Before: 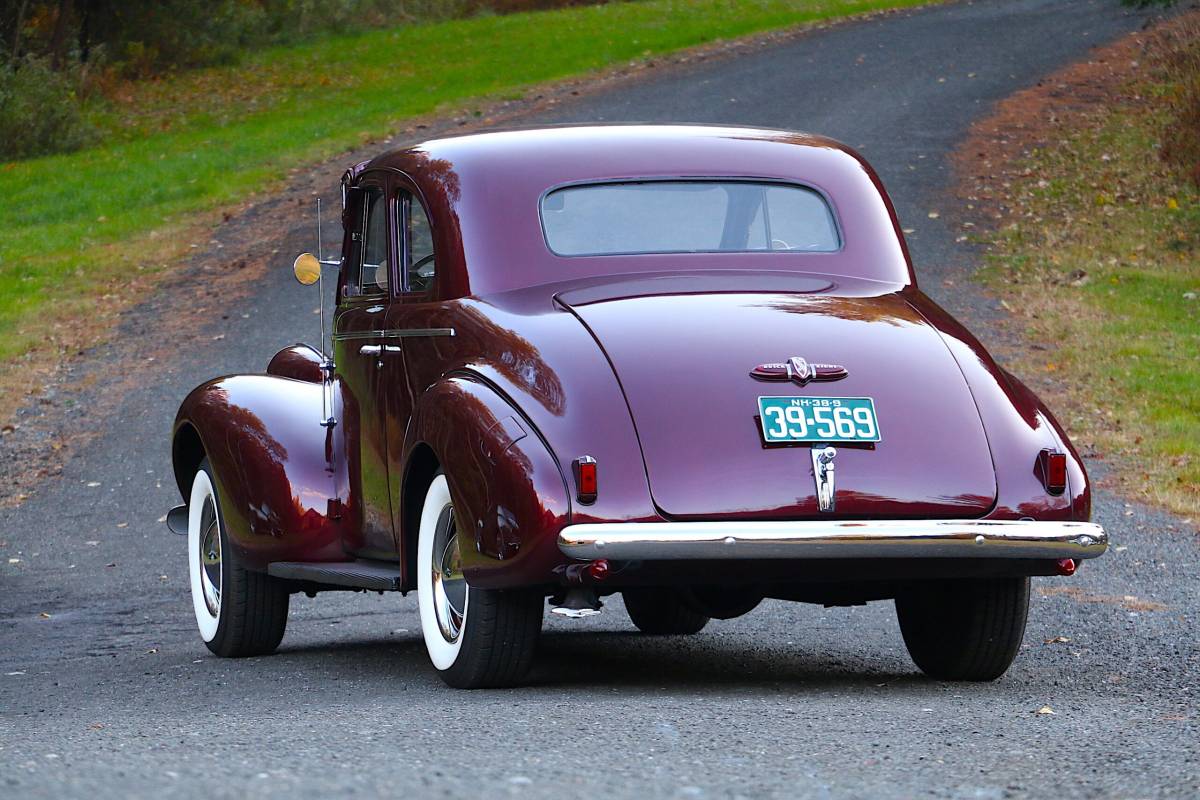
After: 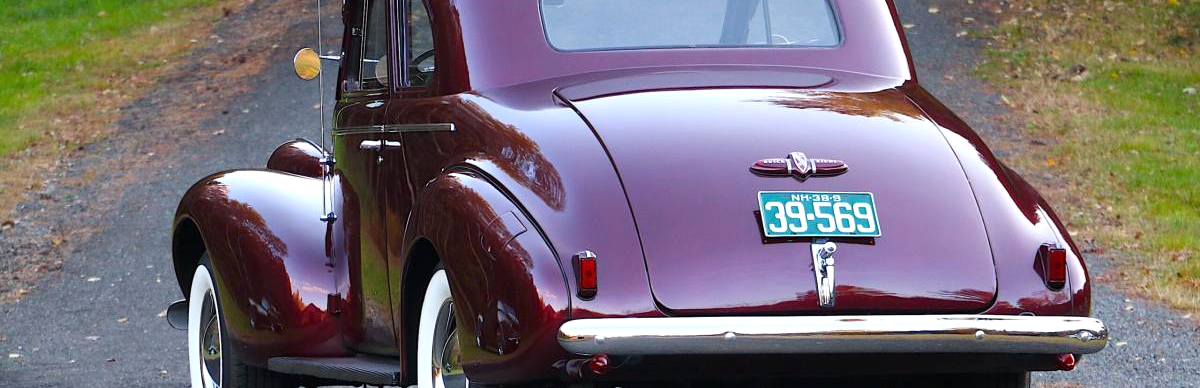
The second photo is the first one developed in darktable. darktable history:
exposure: exposure 0.202 EV, compensate highlight preservation false
crop and rotate: top 25.749%, bottom 25.637%
